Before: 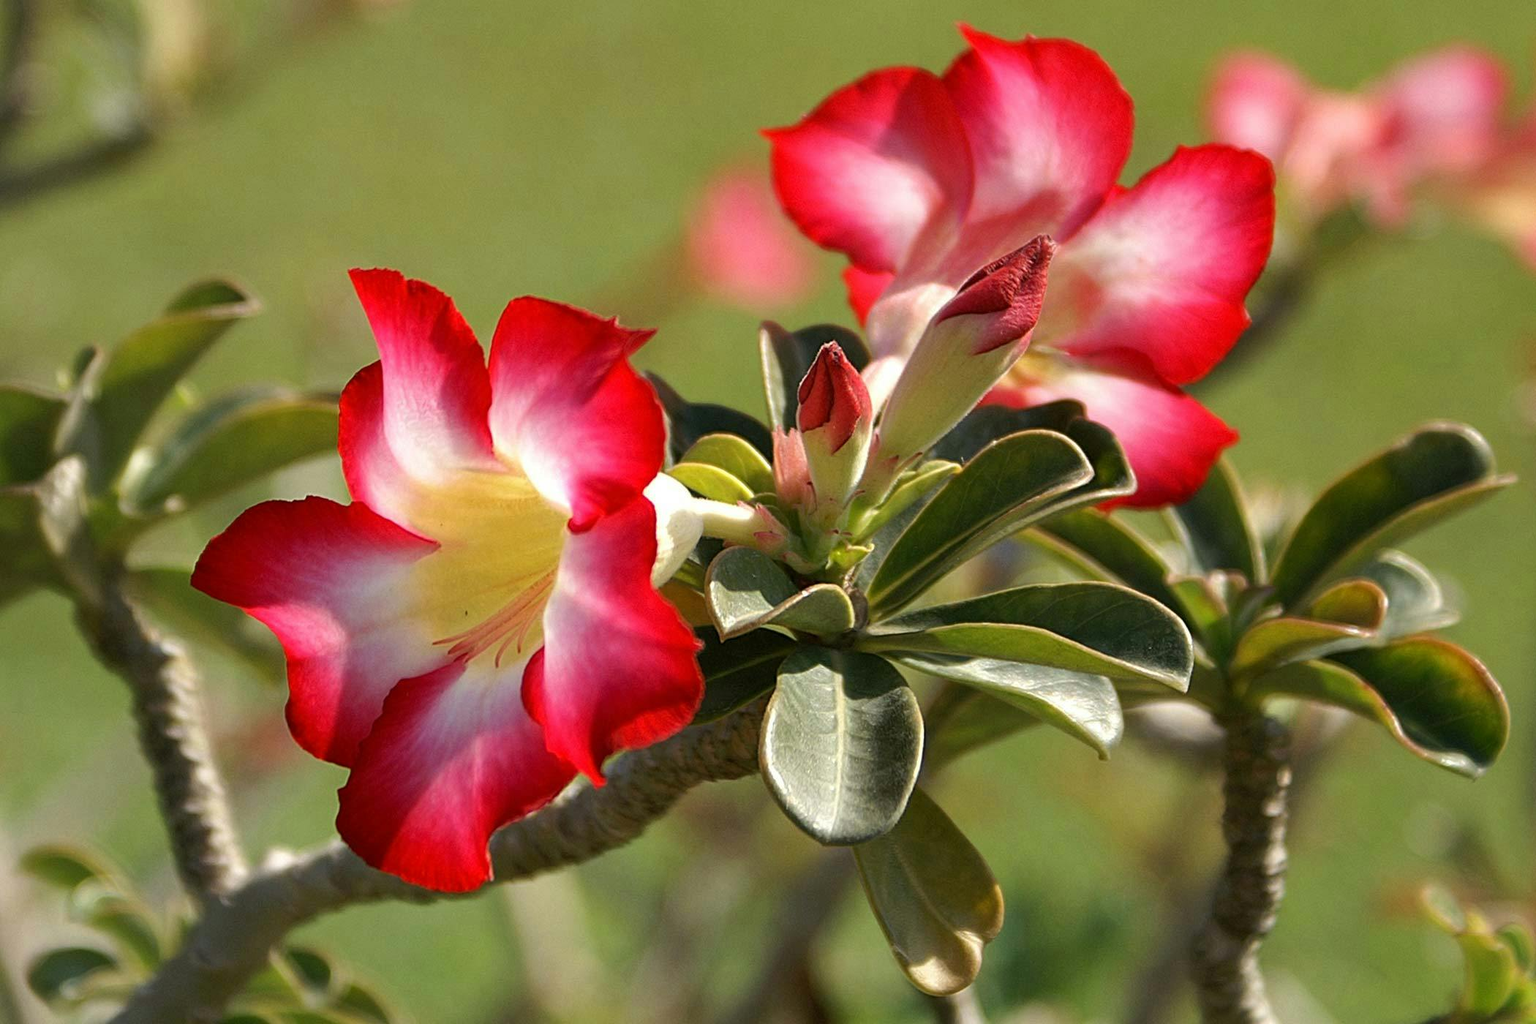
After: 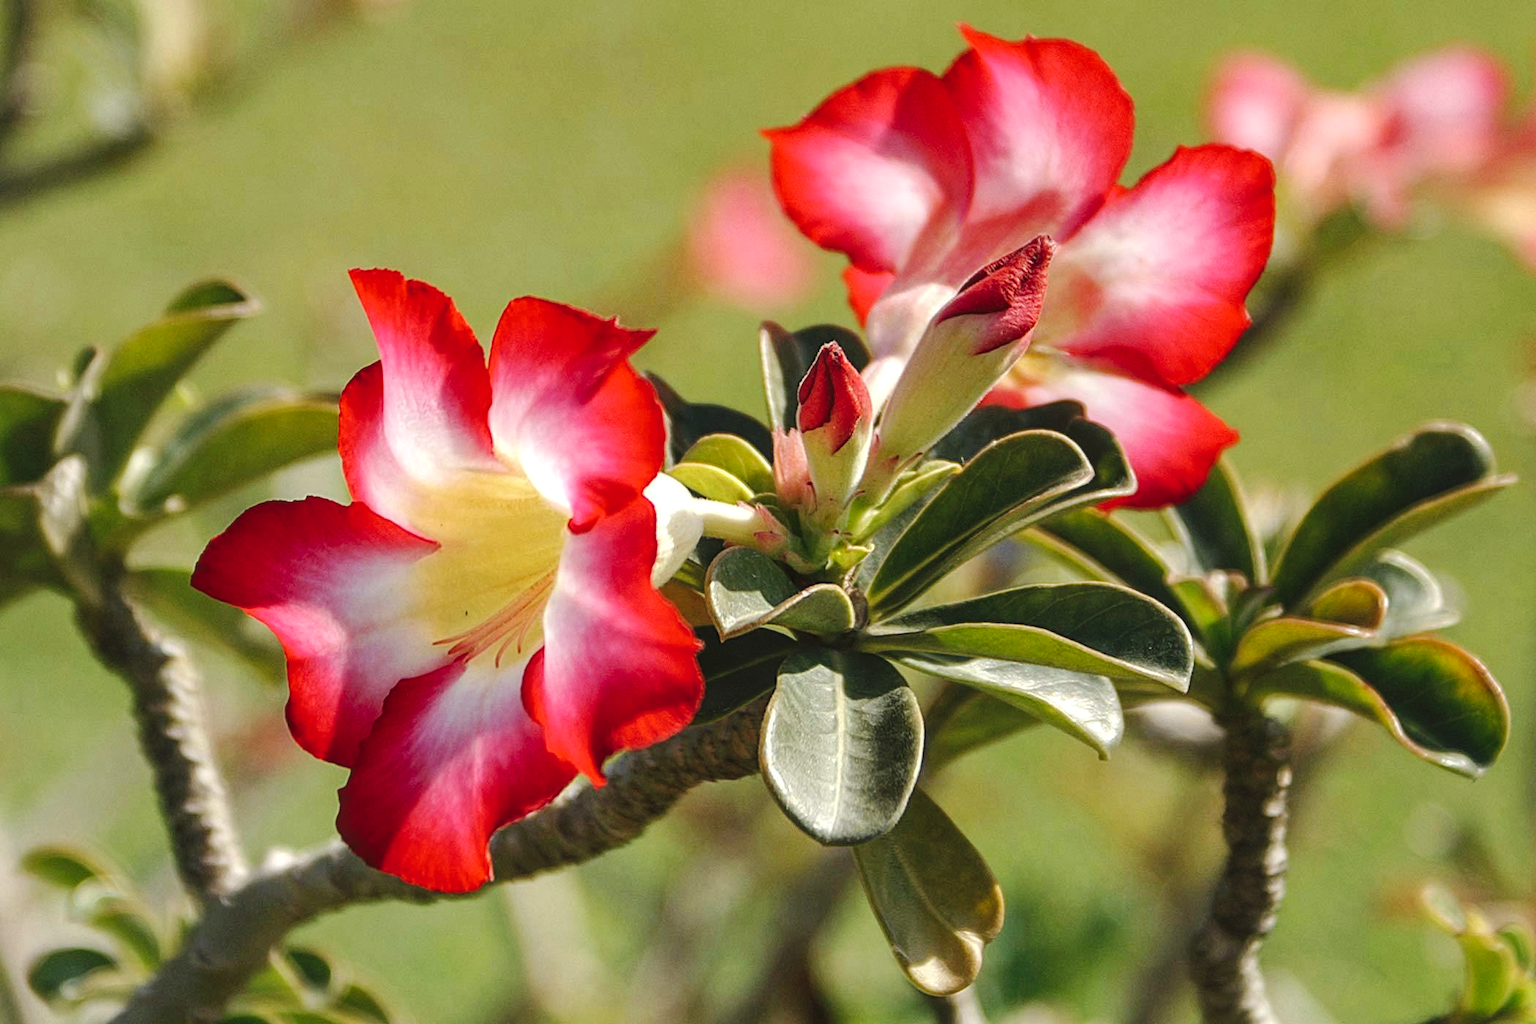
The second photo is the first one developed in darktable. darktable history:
local contrast: on, module defaults
tone curve: curves: ch0 [(0, 0) (0.003, 0.068) (0.011, 0.079) (0.025, 0.092) (0.044, 0.107) (0.069, 0.121) (0.1, 0.134) (0.136, 0.16) (0.177, 0.198) (0.224, 0.242) (0.277, 0.312) (0.335, 0.384) (0.399, 0.461) (0.468, 0.539) (0.543, 0.622) (0.623, 0.691) (0.709, 0.763) (0.801, 0.833) (0.898, 0.909) (1, 1)], preserve colors none
